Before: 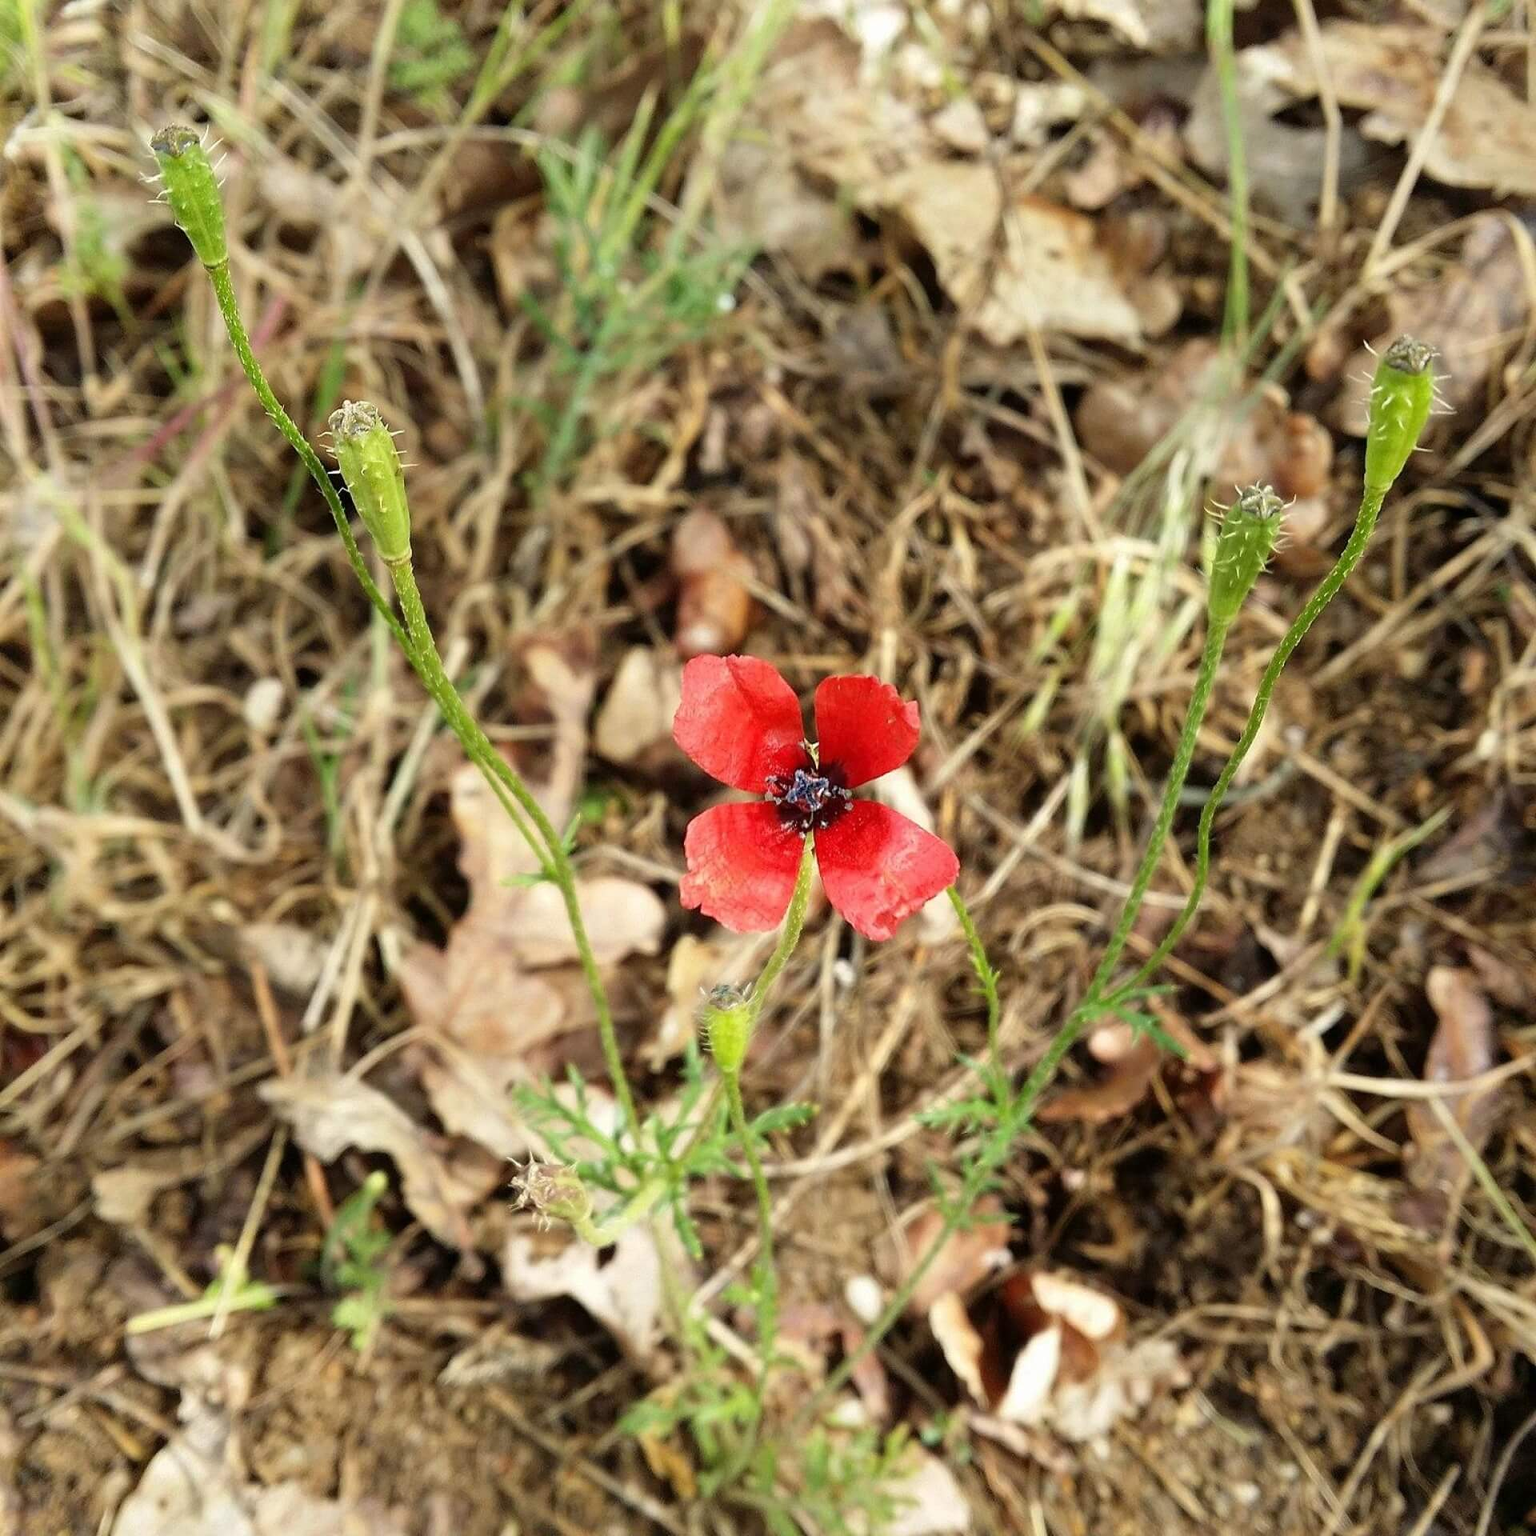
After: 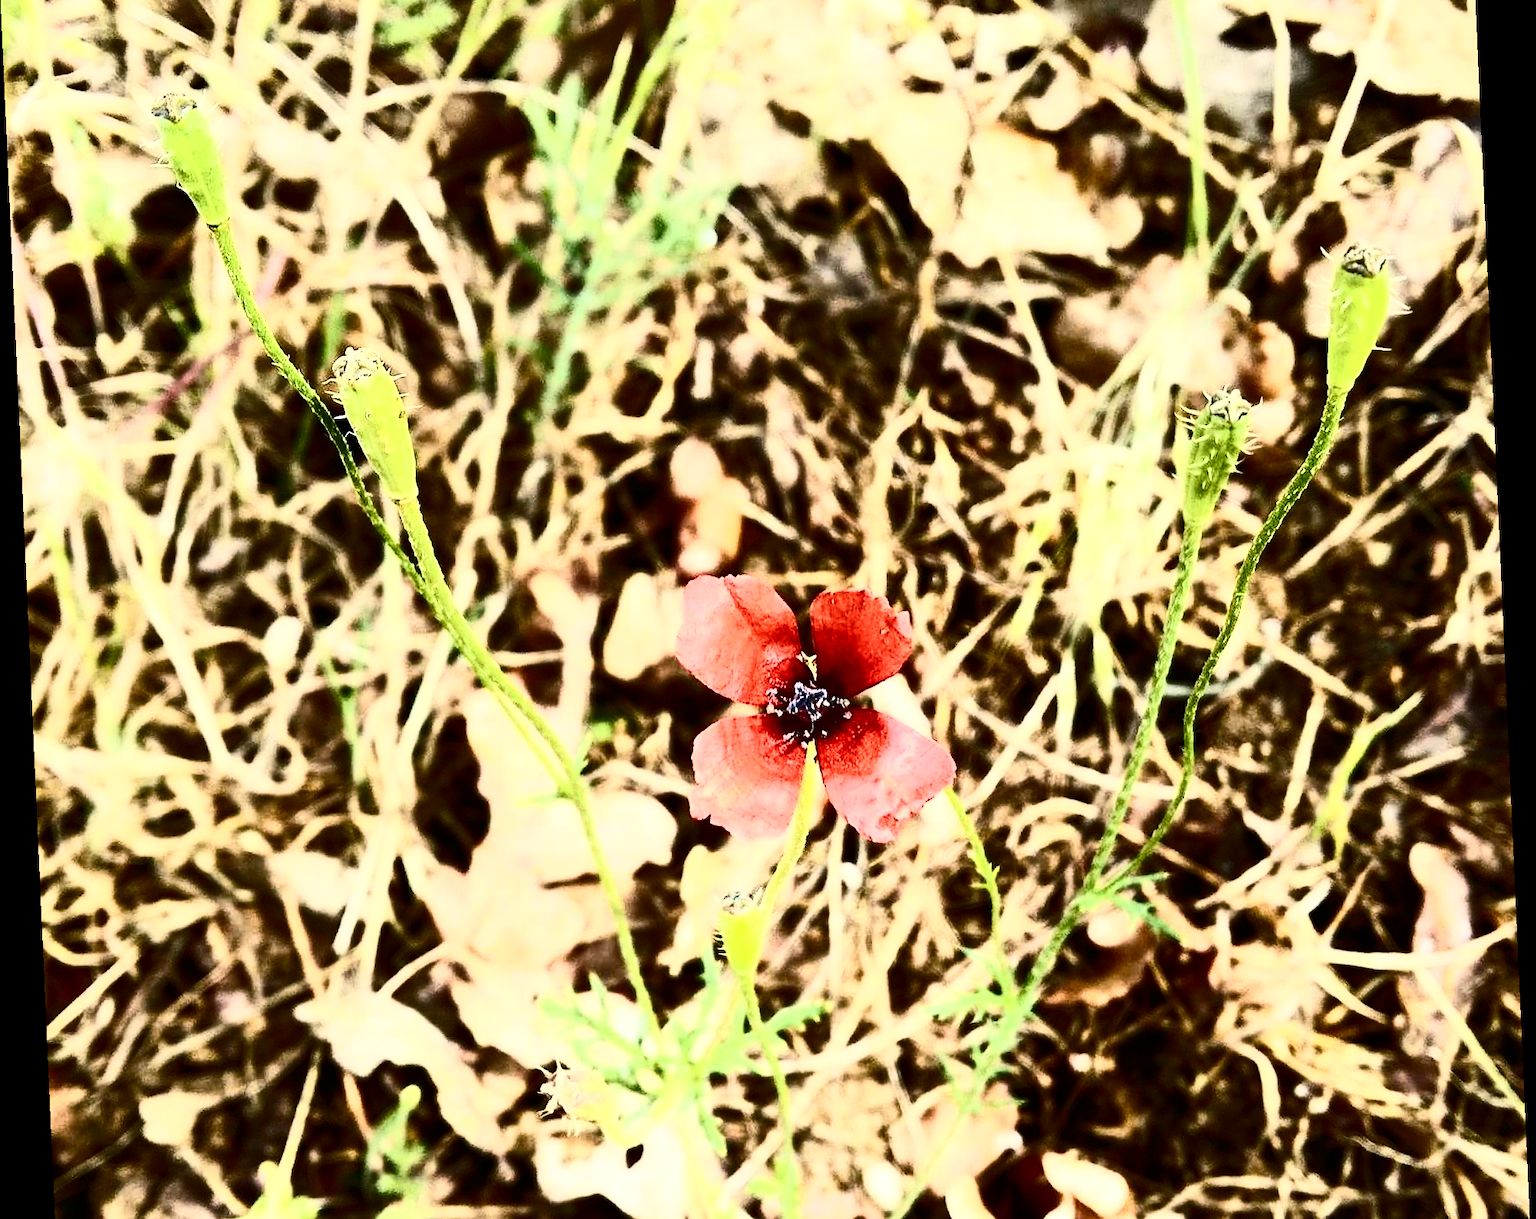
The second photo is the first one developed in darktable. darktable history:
color balance rgb: shadows lift › luminance -20%, power › hue 72.24°, highlights gain › luminance 15%, global offset › hue 171.6°, perceptual saturation grading › highlights -15%, perceptual saturation grading › shadows 25%, global vibrance 35%, contrast 10%
contrast brightness saturation: contrast 0.93, brightness 0.2
crop and rotate: top 5.667%, bottom 14.937%
rotate and perspective: rotation -2.56°, automatic cropping off
